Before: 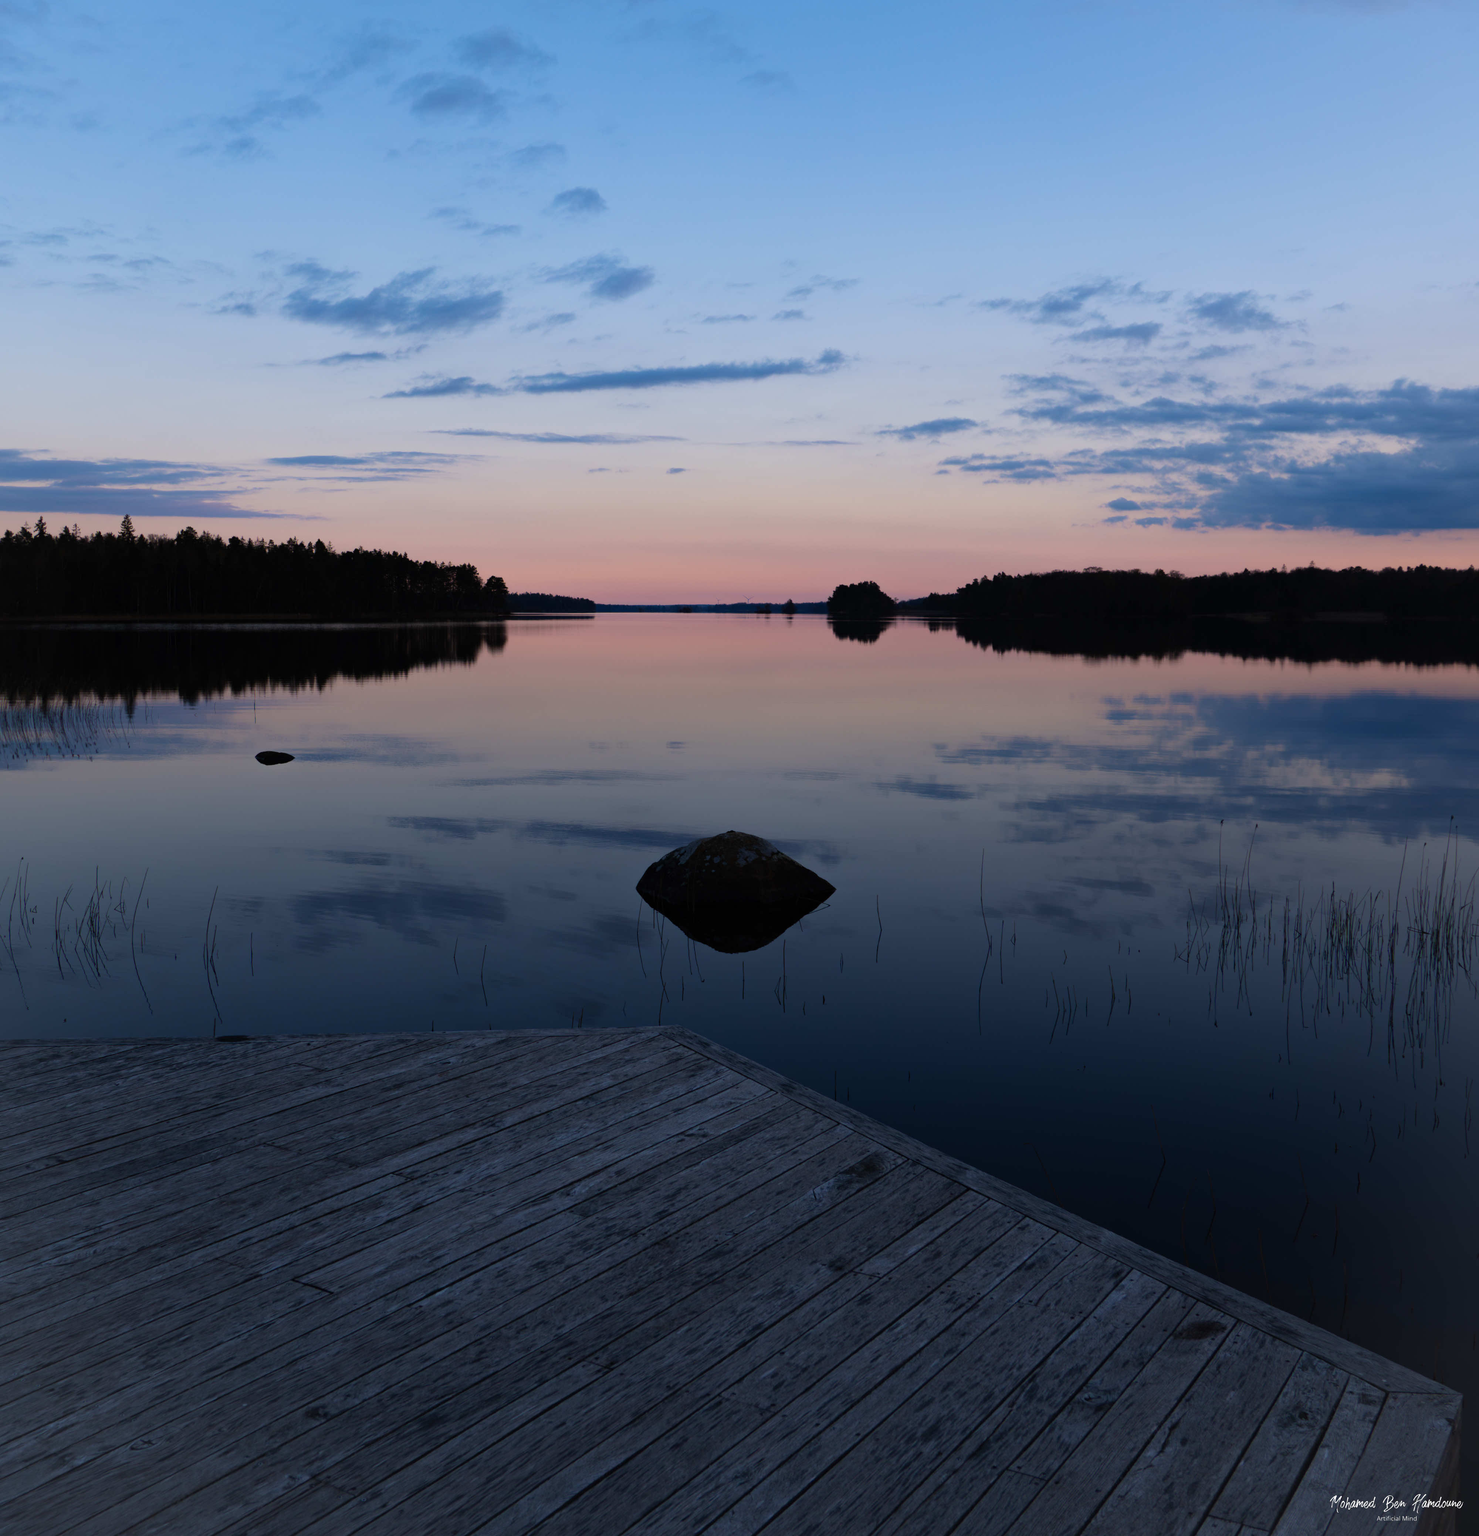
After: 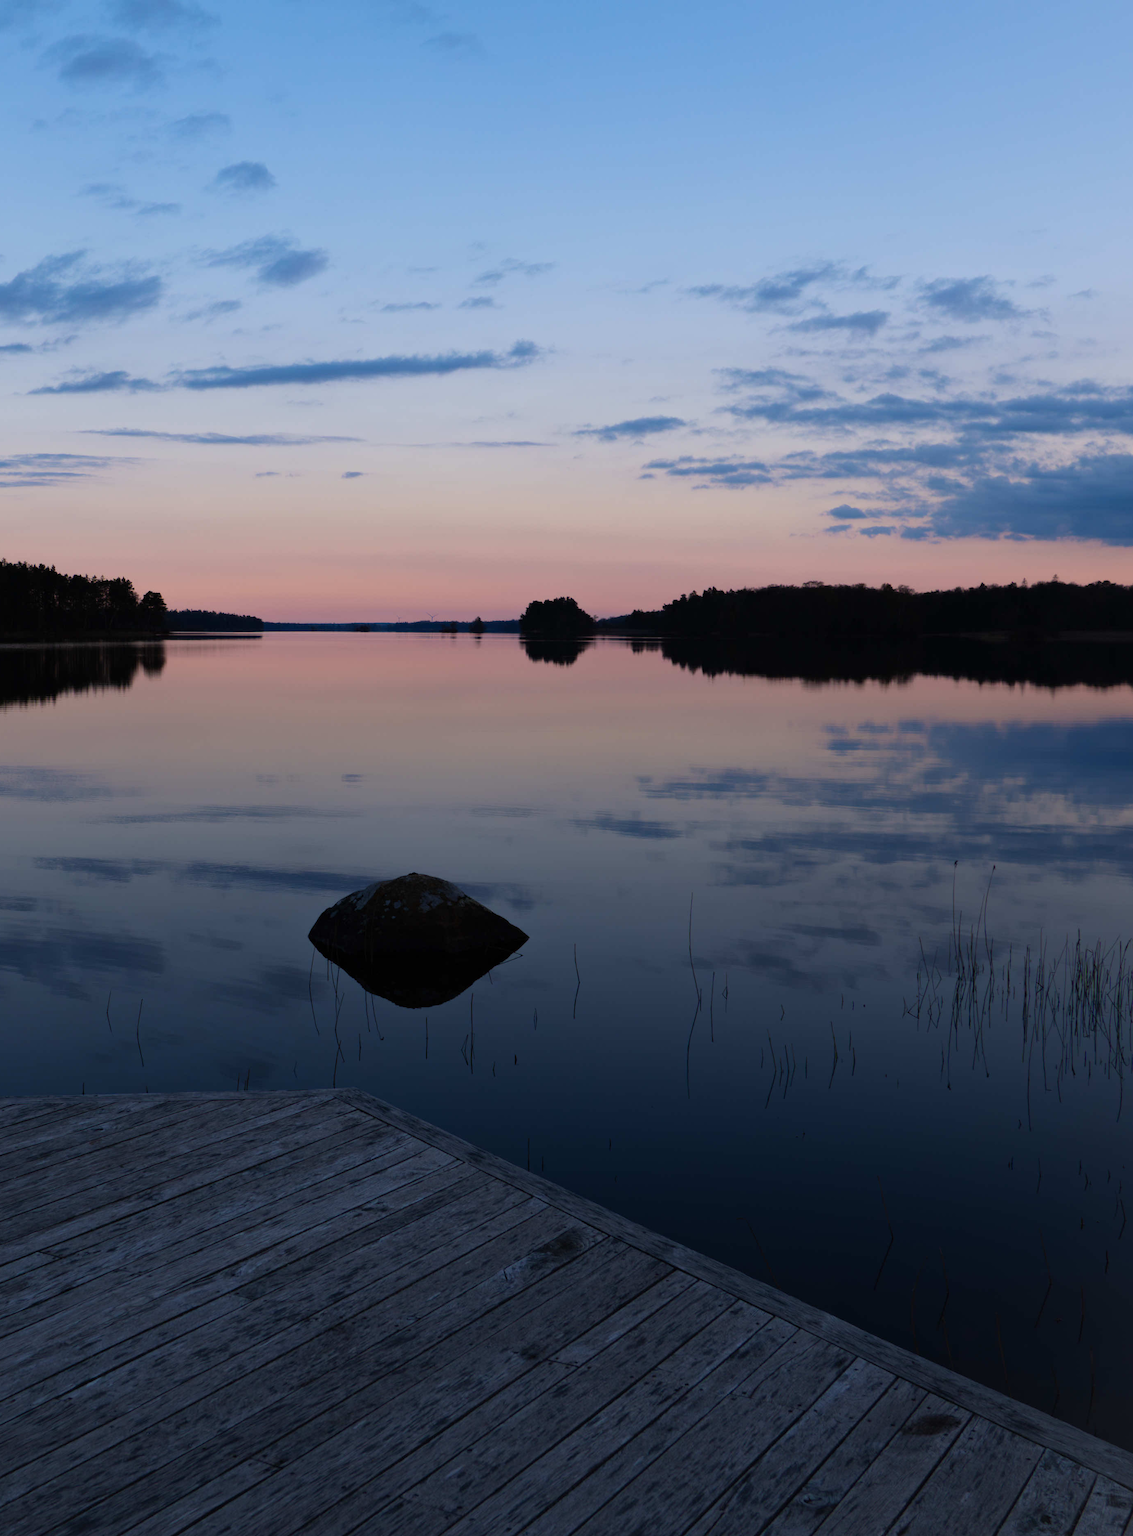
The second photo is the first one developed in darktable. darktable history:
crop and rotate: left 24.181%, top 2.697%, right 6.45%, bottom 6.817%
